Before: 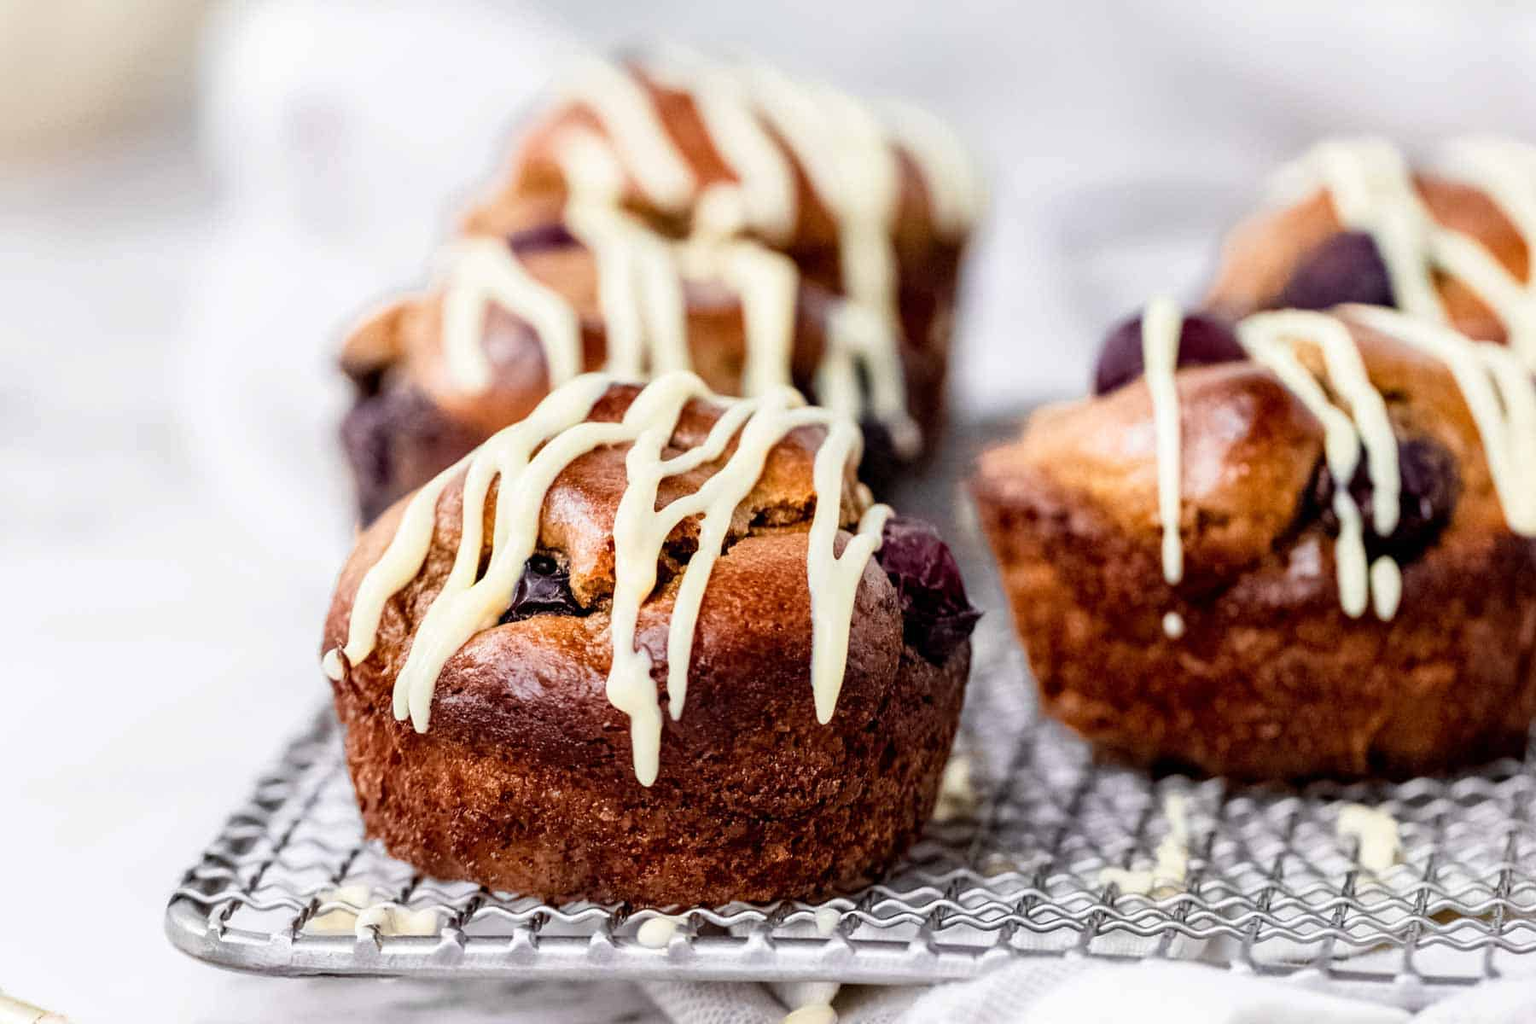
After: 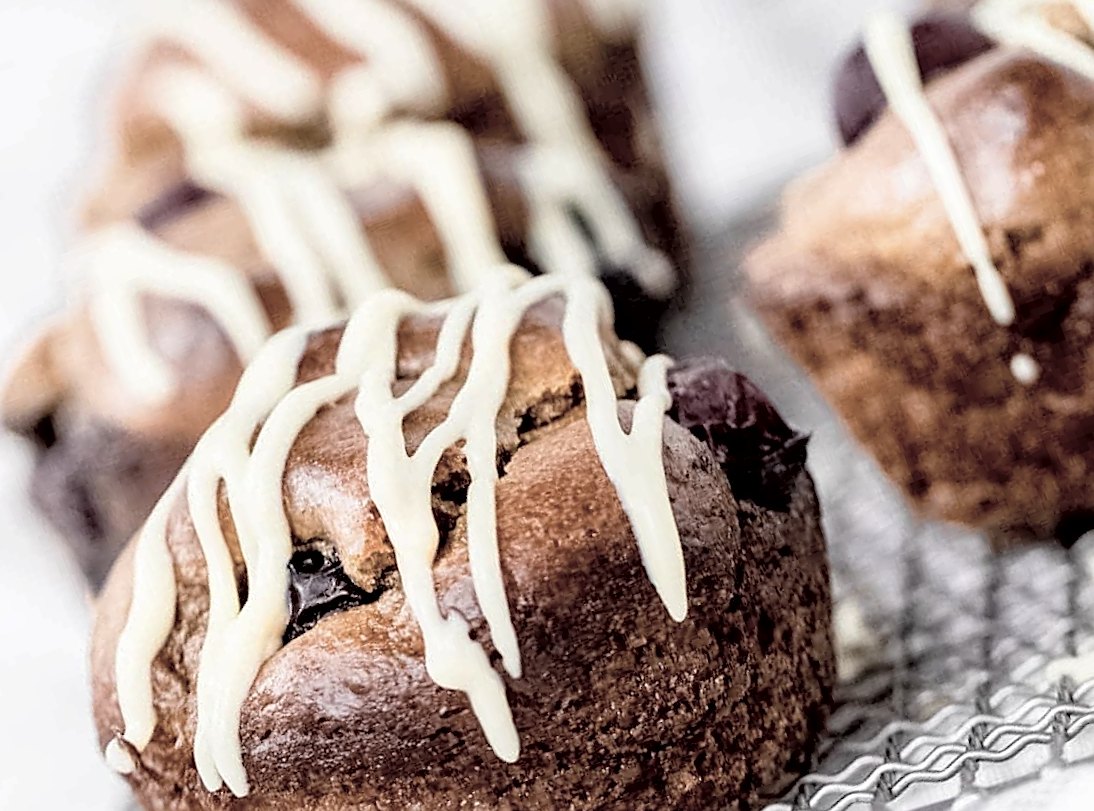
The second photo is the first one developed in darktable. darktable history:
crop and rotate: angle 20.52°, left 6.743%, right 4.334%, bottom 1.141%
sharpen: on, module defaults
contrast brightness saturation: brightness 0.187, saturation -0.505
exposure: black level correction 0.005, exposure 0.004 EV, compensate highlight preservation false
